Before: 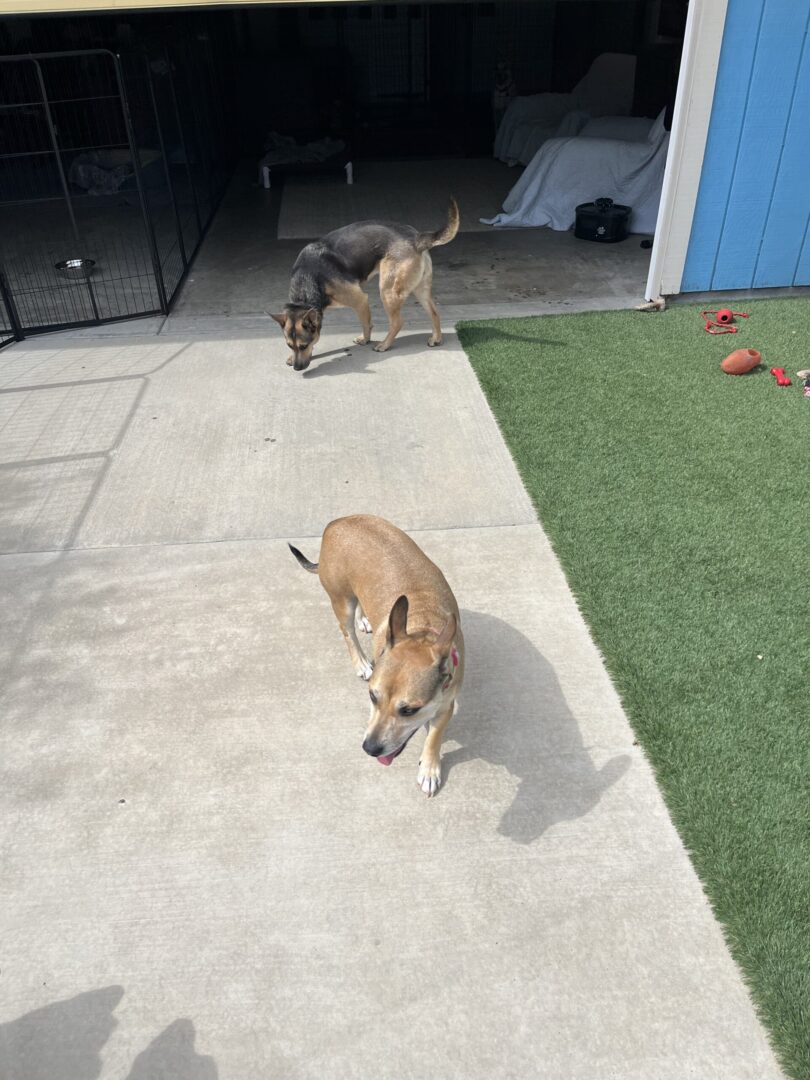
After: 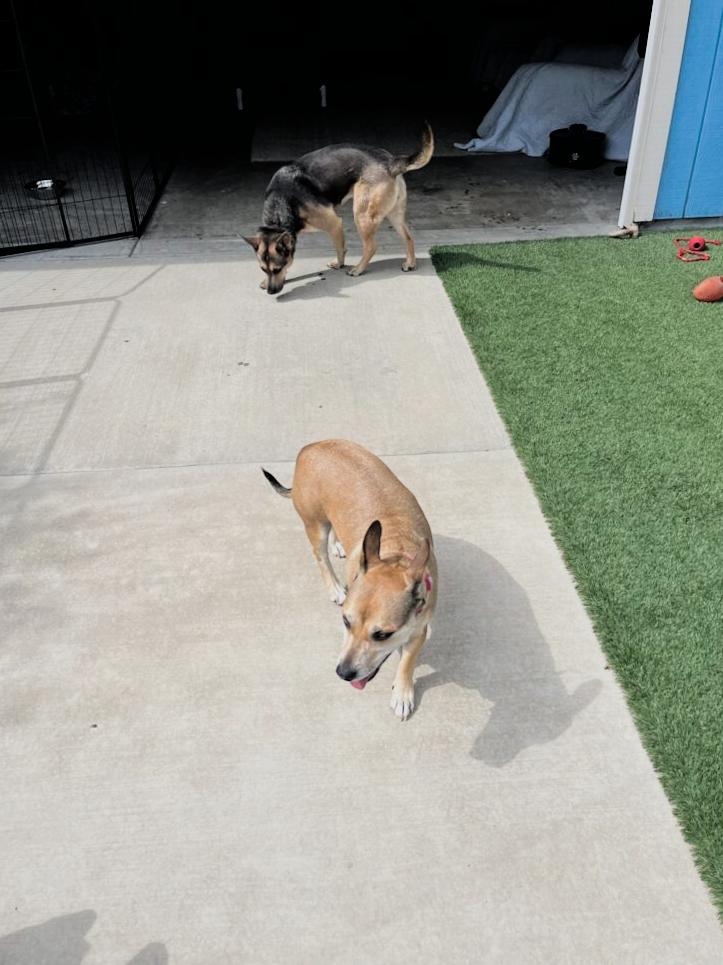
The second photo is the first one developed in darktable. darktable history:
rotate and perspective: rotation 0.174°, lens shift (vertical) 0.013, lens shift (horizontal) 0.019, shear 0.001, automatic cropping original format, crop left 0.007, crop right 0.991, crop top 0.016, crop bottom 0.997
crop: left 3.305%, top 6.436%, right 6.389%, bottom 3.258%
filmic rgb: black relative exposure -5 EV, hardness 2.88, contrast 1.3, highlights saturation mix -30%
